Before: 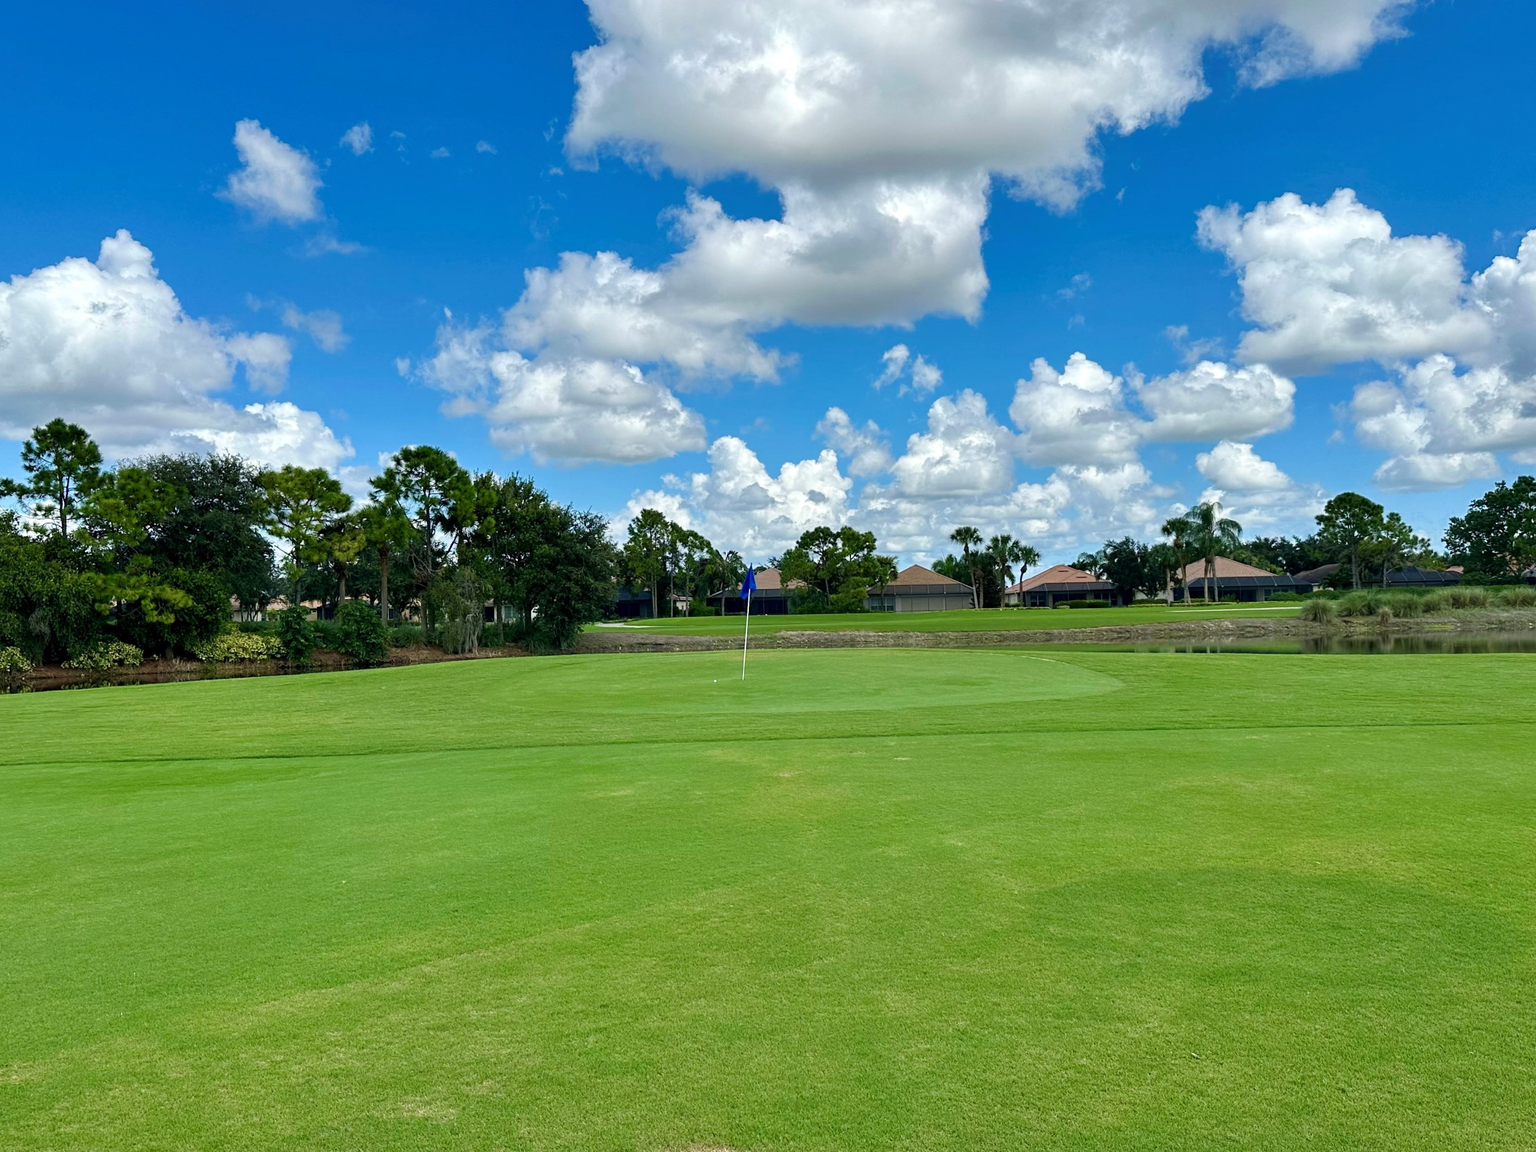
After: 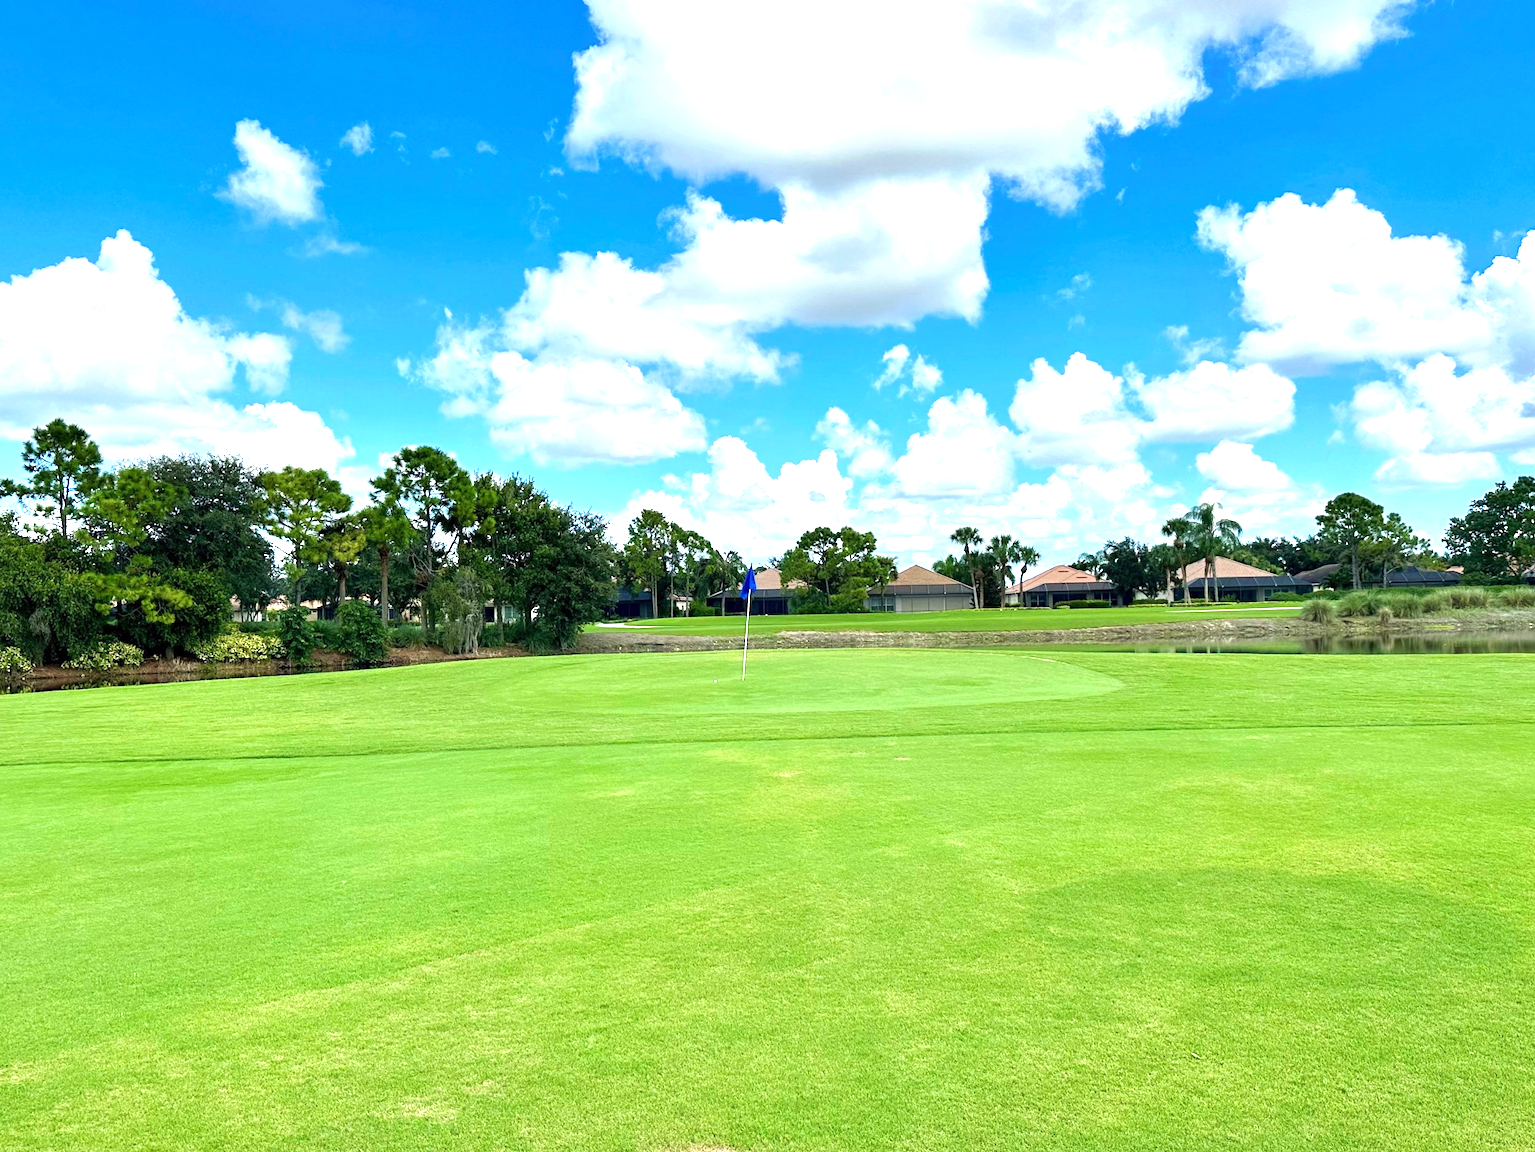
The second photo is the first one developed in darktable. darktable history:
exposure: exposure 1.232 EV, compensate exposure bias true, compensate highlight preservation false
